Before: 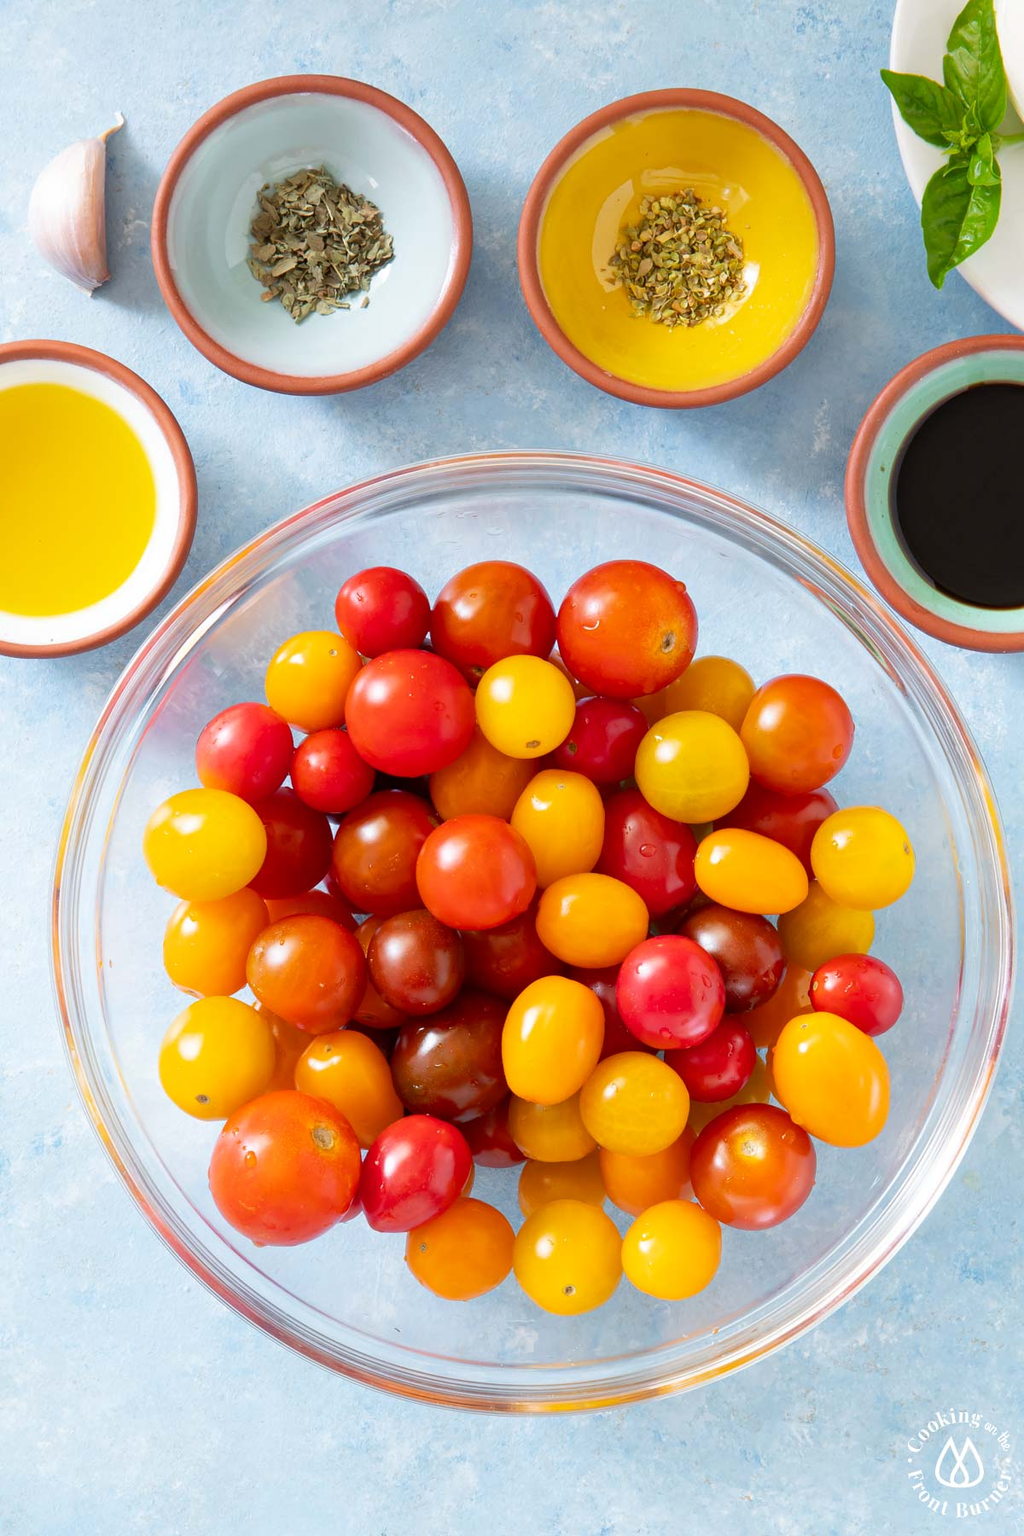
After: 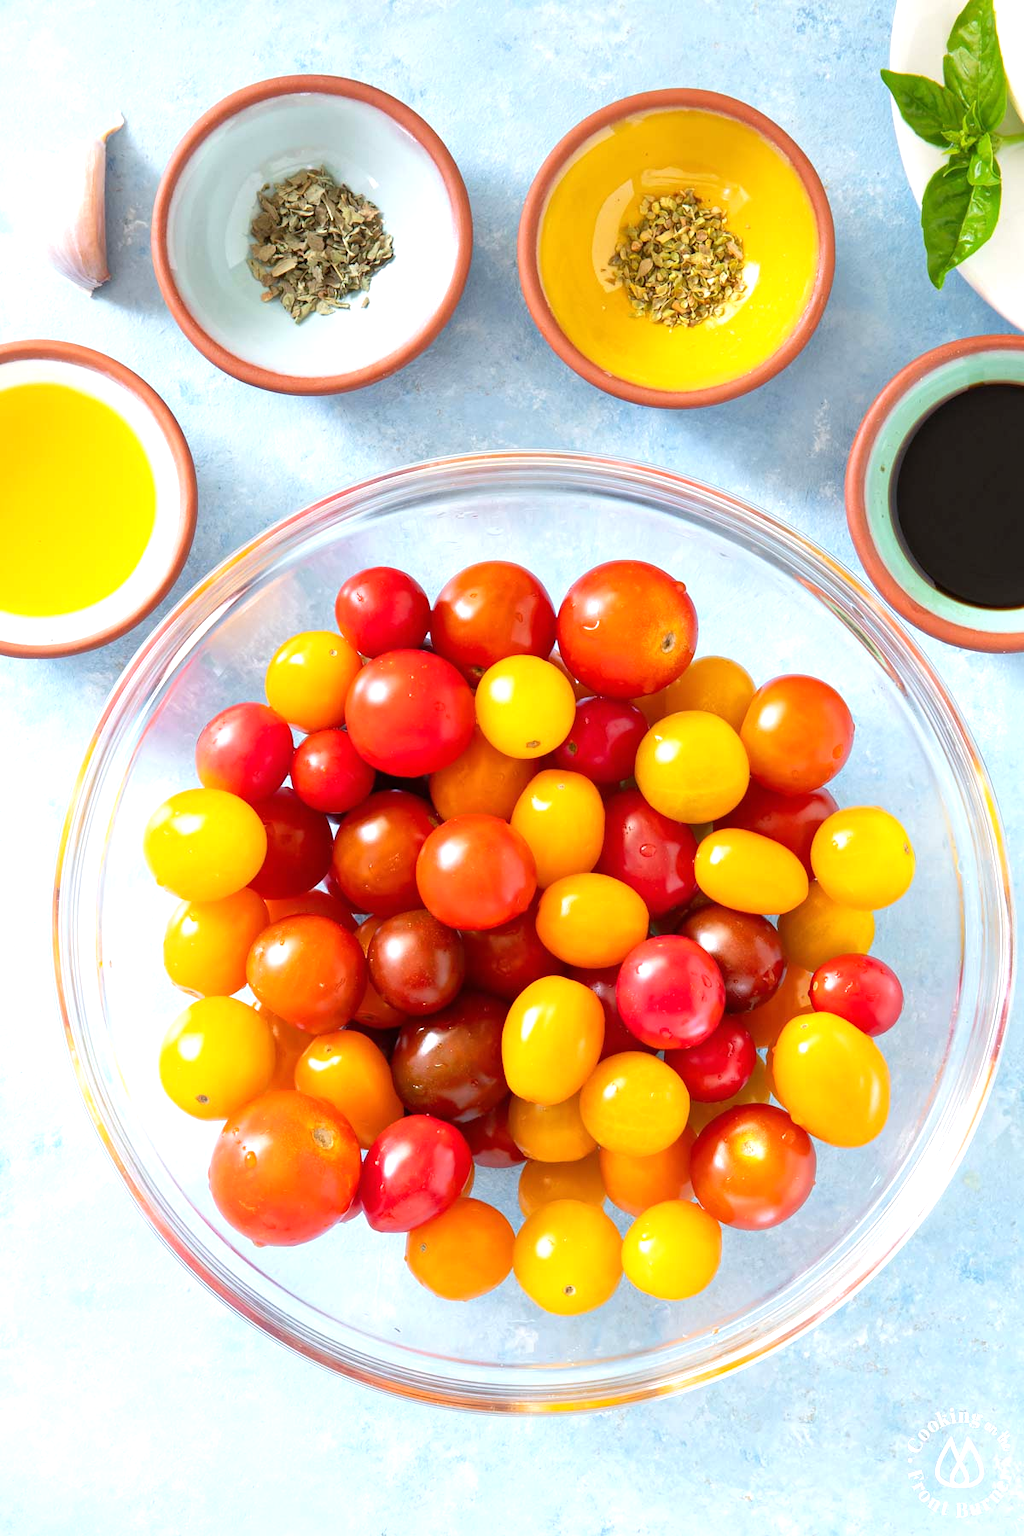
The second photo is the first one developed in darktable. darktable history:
tone equalizer: on, module defaults
exposure: black level correction 0, exposure 0.5 EV, compensate highlight preservation false
